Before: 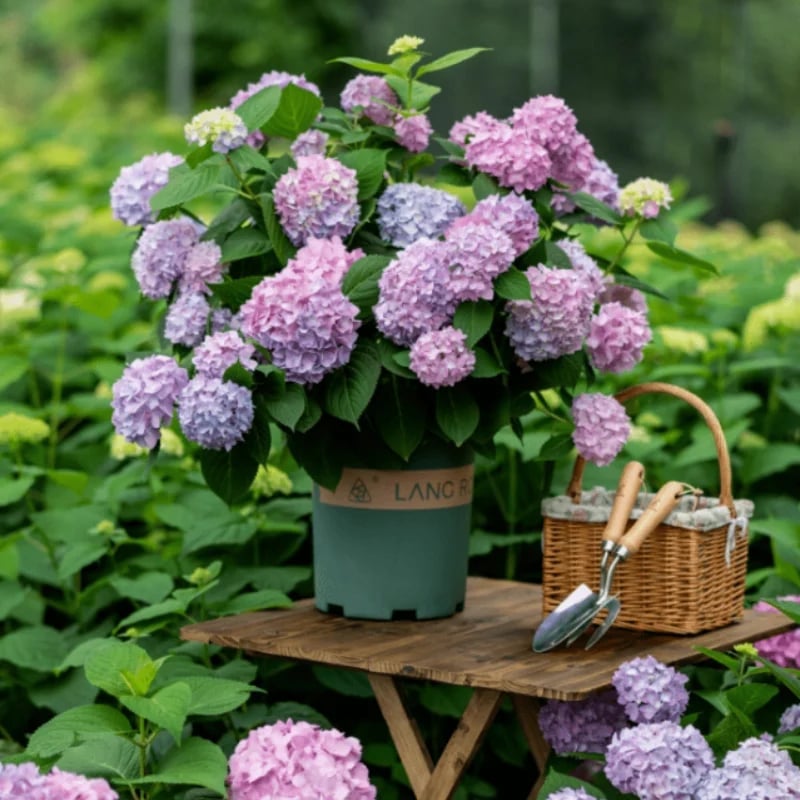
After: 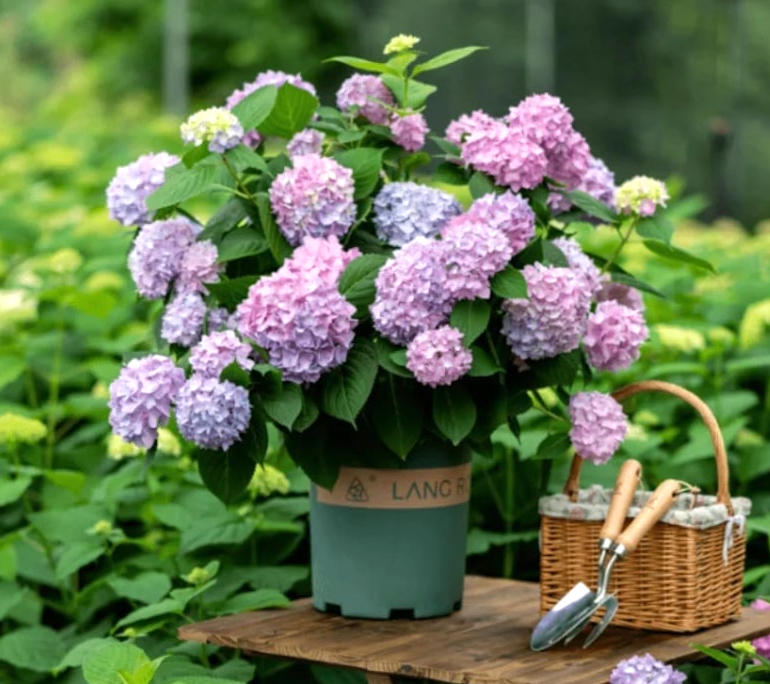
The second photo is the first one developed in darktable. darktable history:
crop and rotate: angle 0.2°, left 0.275%, right 3.127%, bottom 14.18%
exposure: exposure 0.375 EV, compensate highlight preservation false
